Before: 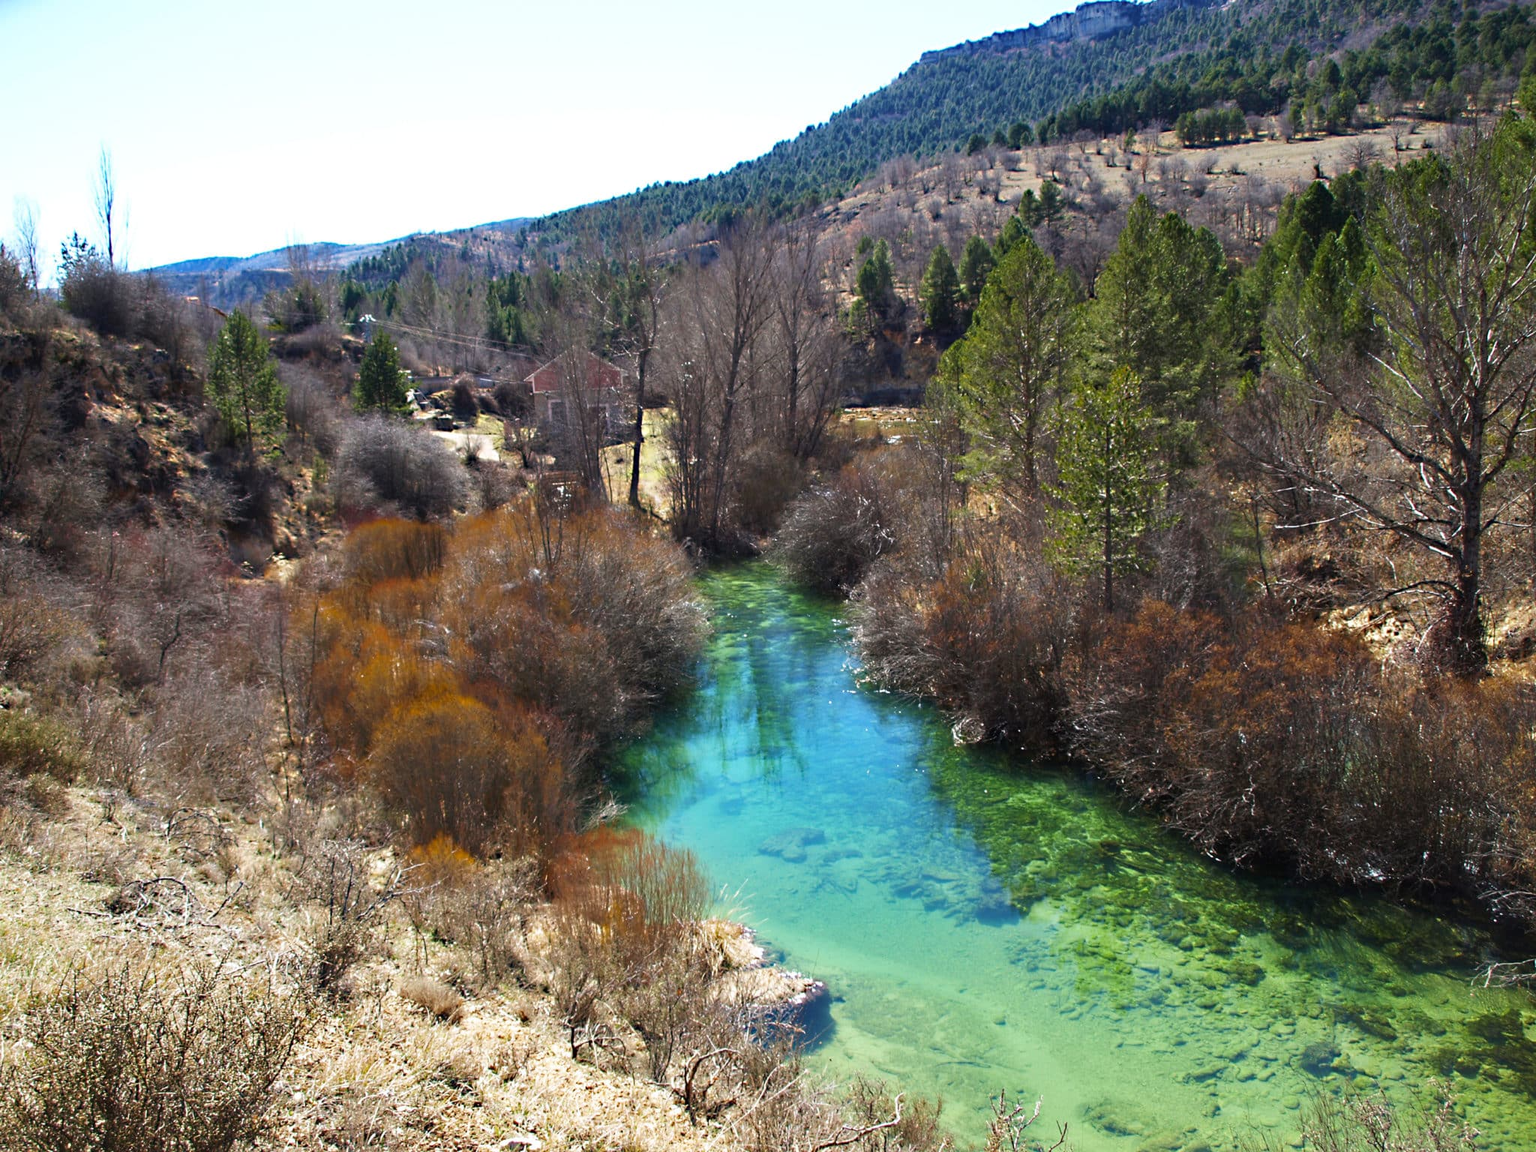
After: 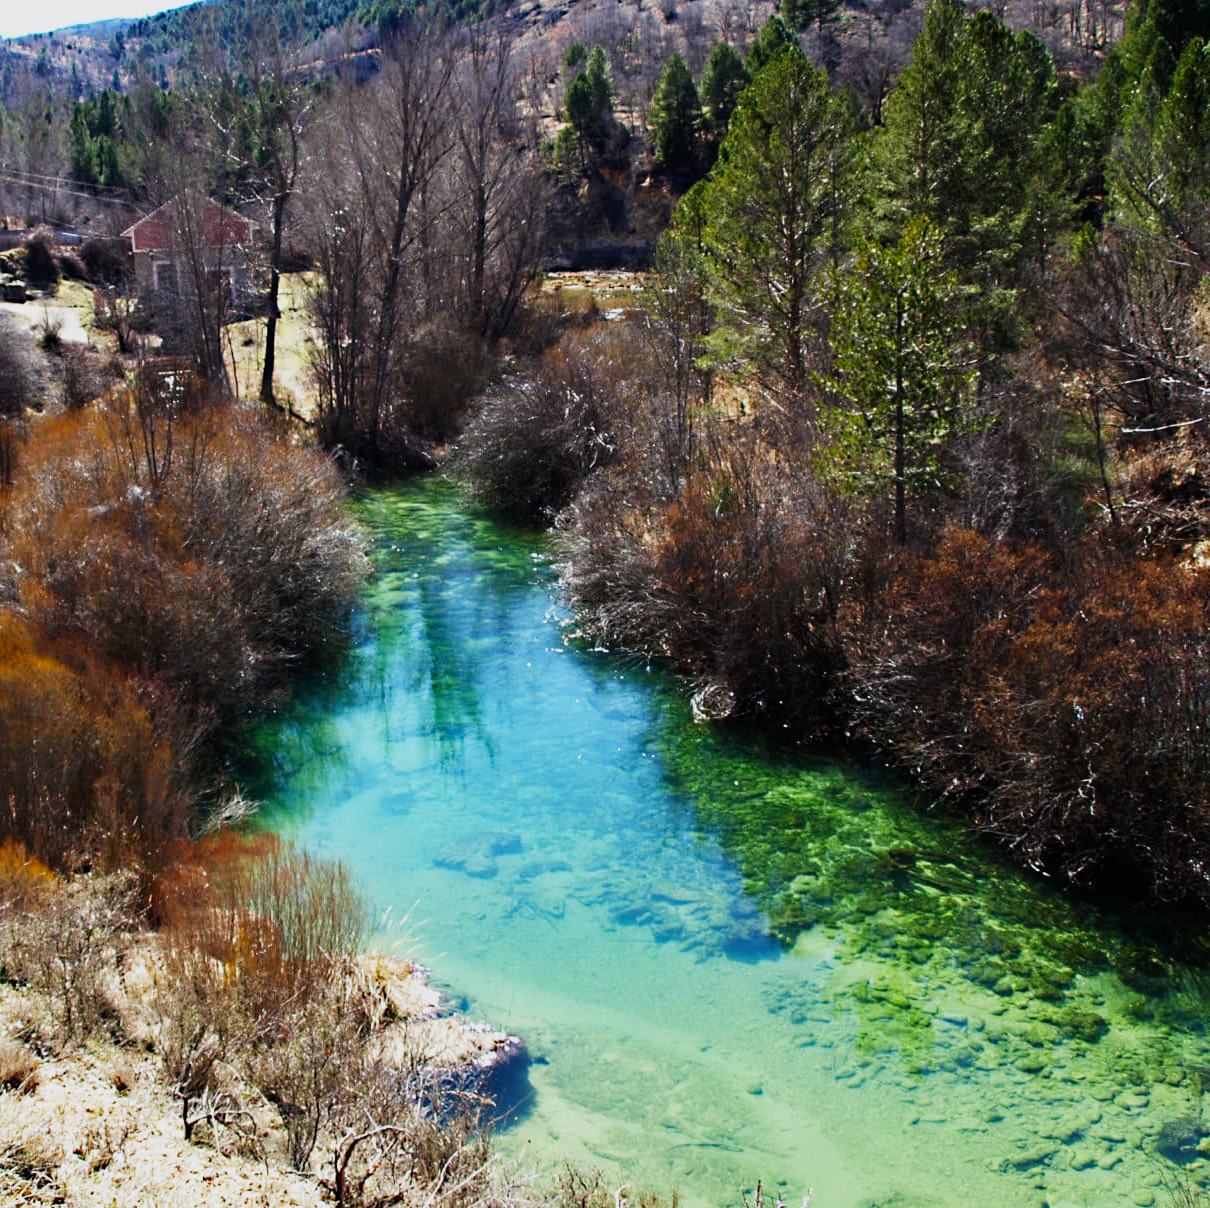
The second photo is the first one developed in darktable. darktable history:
crop and rotate: left 28.256%, top 17.734%, right 12.656%, bottom 3.573%
white balance: red 0.98, blue 1.034
sigmoid: contrast 1.7, skew 0.1, preserve hue 0%, red attenuation 0.1, red rotation 0.035, green attenuation 0.1, green rotation -0.017, blue attenuation 0.15, blue rotation -0.052, base primaries Rec2020
